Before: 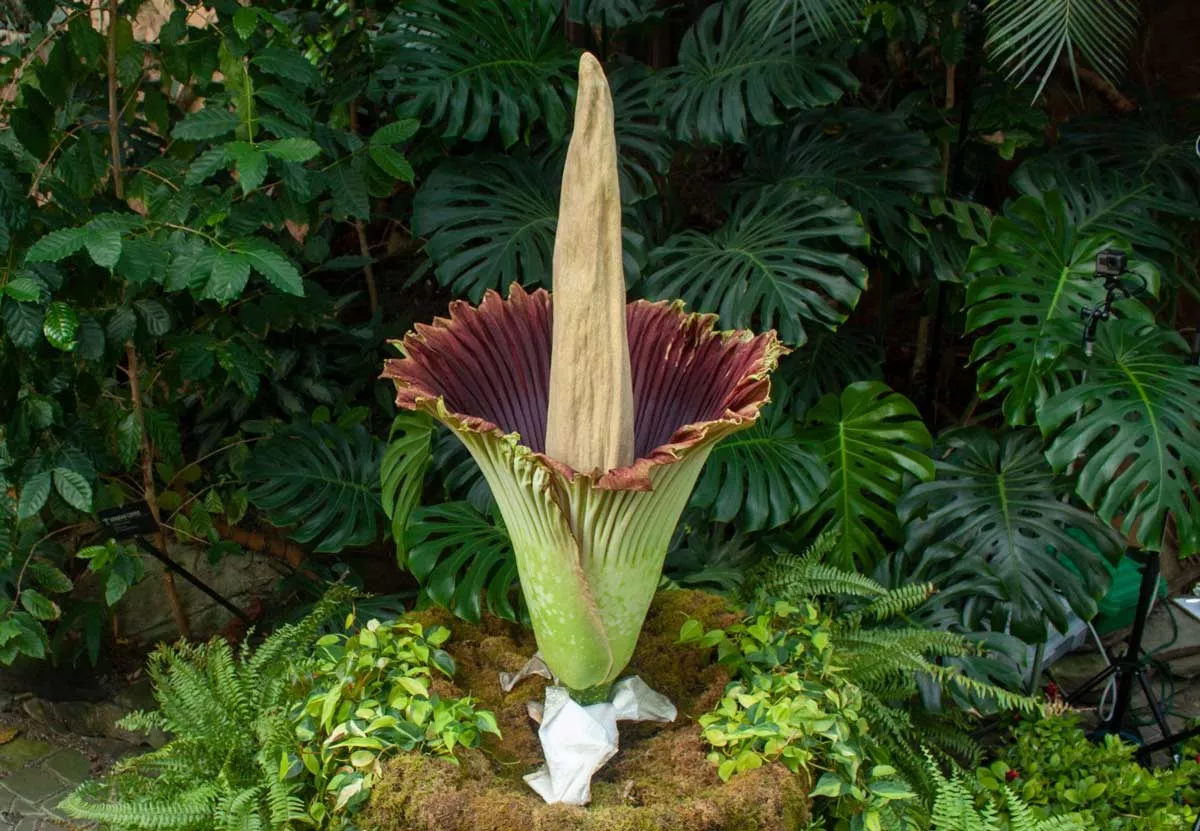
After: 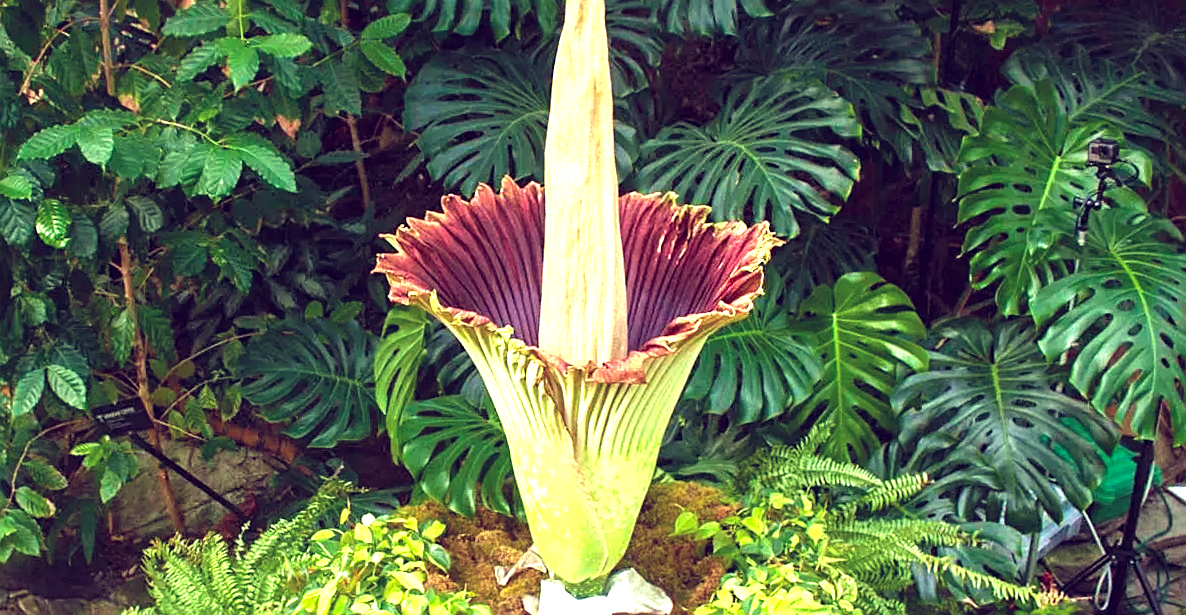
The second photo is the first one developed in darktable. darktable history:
rotate and perspective: rotation -0.45°, automatic cropping original format, crop left 0.008, crop right 0.992, crop top 0.012, crop bottom 0.988
contrast brightness saturation: contrast 0.05, brightness 0.06, saturation 0.01
exposure: black level correction 0, exposure 1.388 EV, compensate exposure bias true, compensate highlight preservation false
crop and rotate: top 12.5%, bottom 12.5%
velvia: on, module defaults
color balance: lift [1.001, 0.997, 0.99, 1.01], gamma [1.007, 1, 0.975, 1.025], gain [1, 1.065, 1.052, 0.935], contrast 13.25%
sharpen: on, module defaults
